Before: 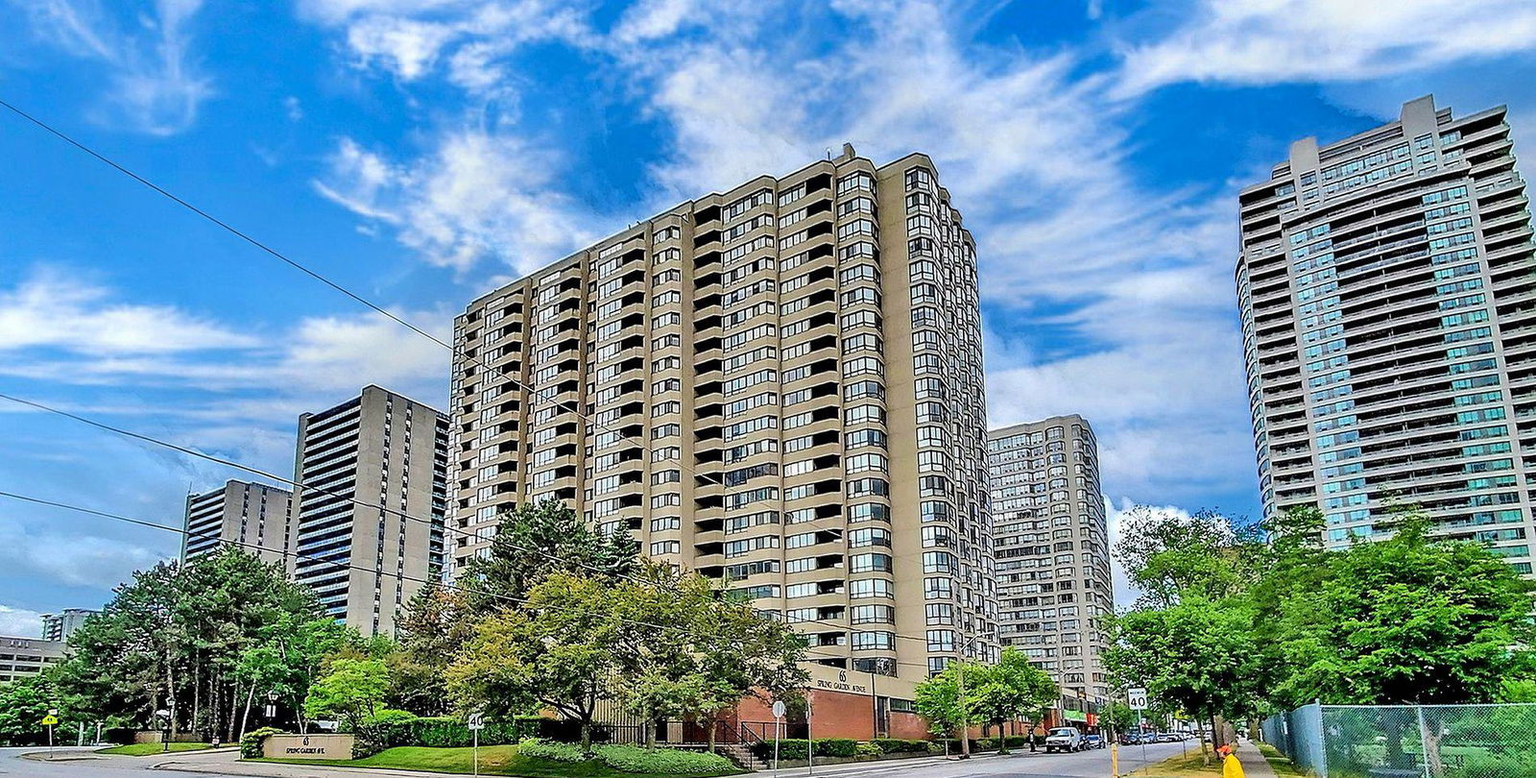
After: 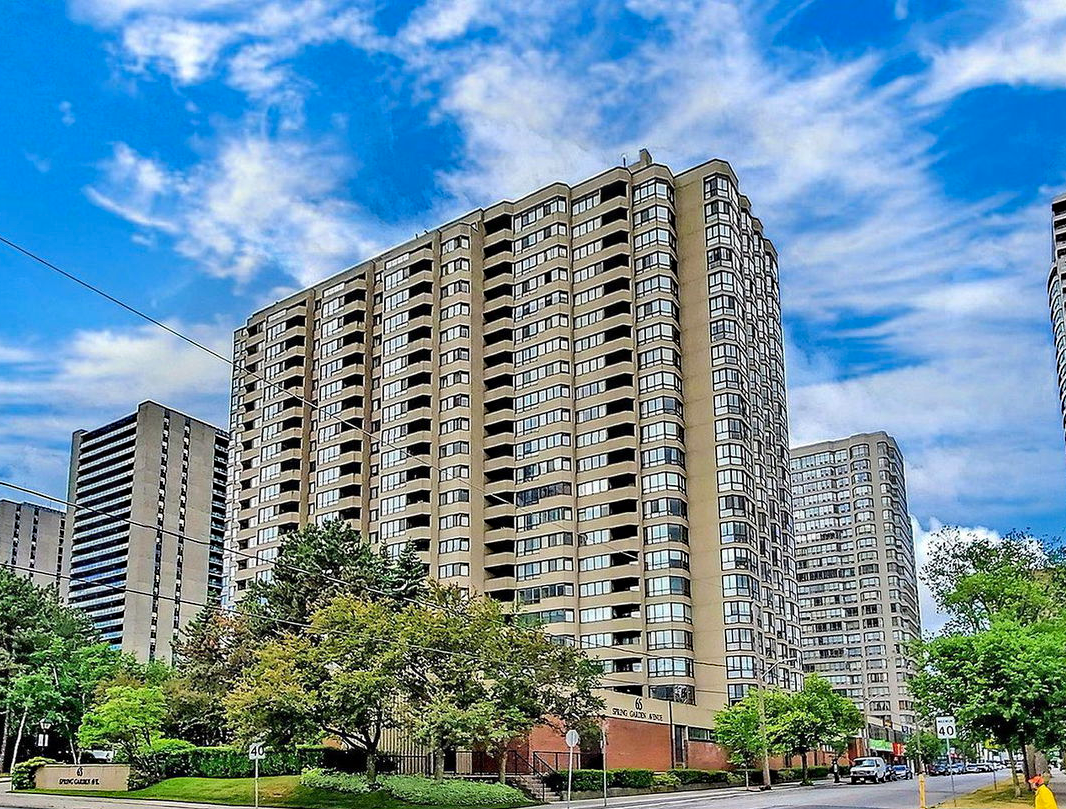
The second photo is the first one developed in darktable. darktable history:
haze removal: compatibility mode true, adaptive false
crop and rotate: left 15.055%, right 18.278%
exposure: compensate highlight preservation false
